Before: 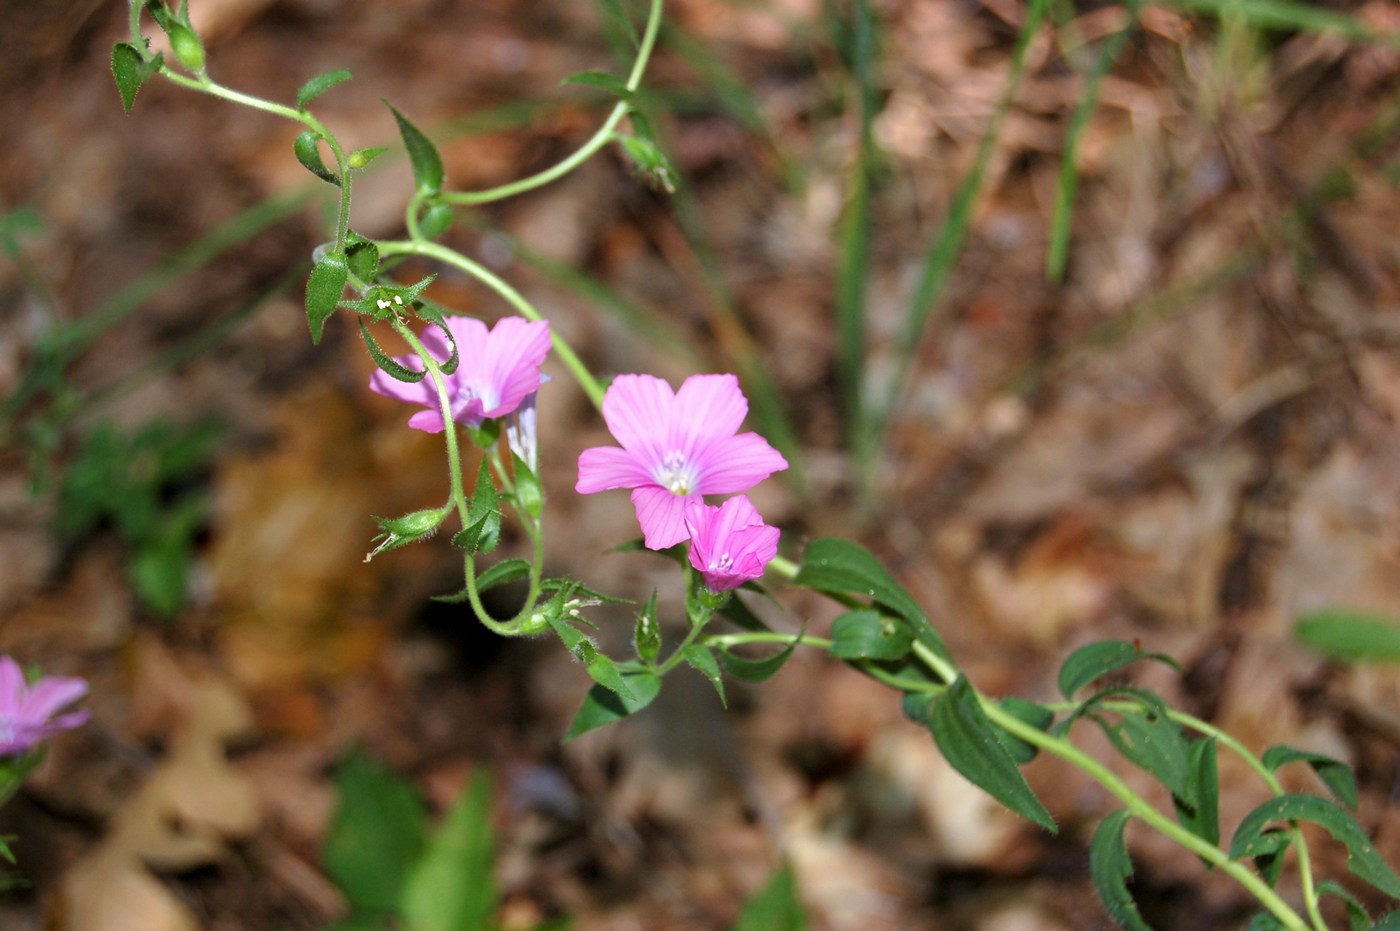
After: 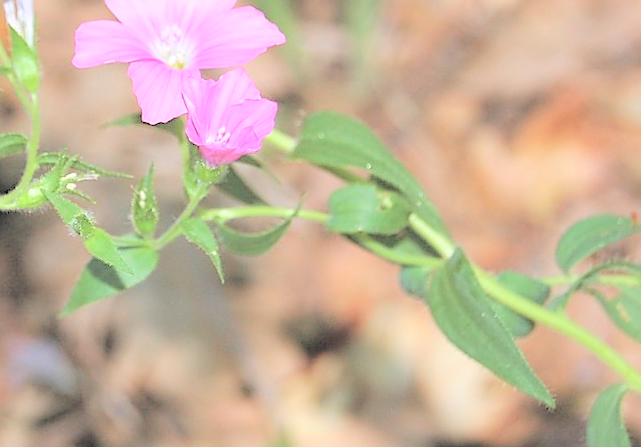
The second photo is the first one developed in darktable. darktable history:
crop: left 35.978%, top 45.777%, right 18.199%, bottom 6.133%
contrast brightness saturation: brightness 0.993
sharpen: radius 1.367, amount 1.259, threshold 0.671
